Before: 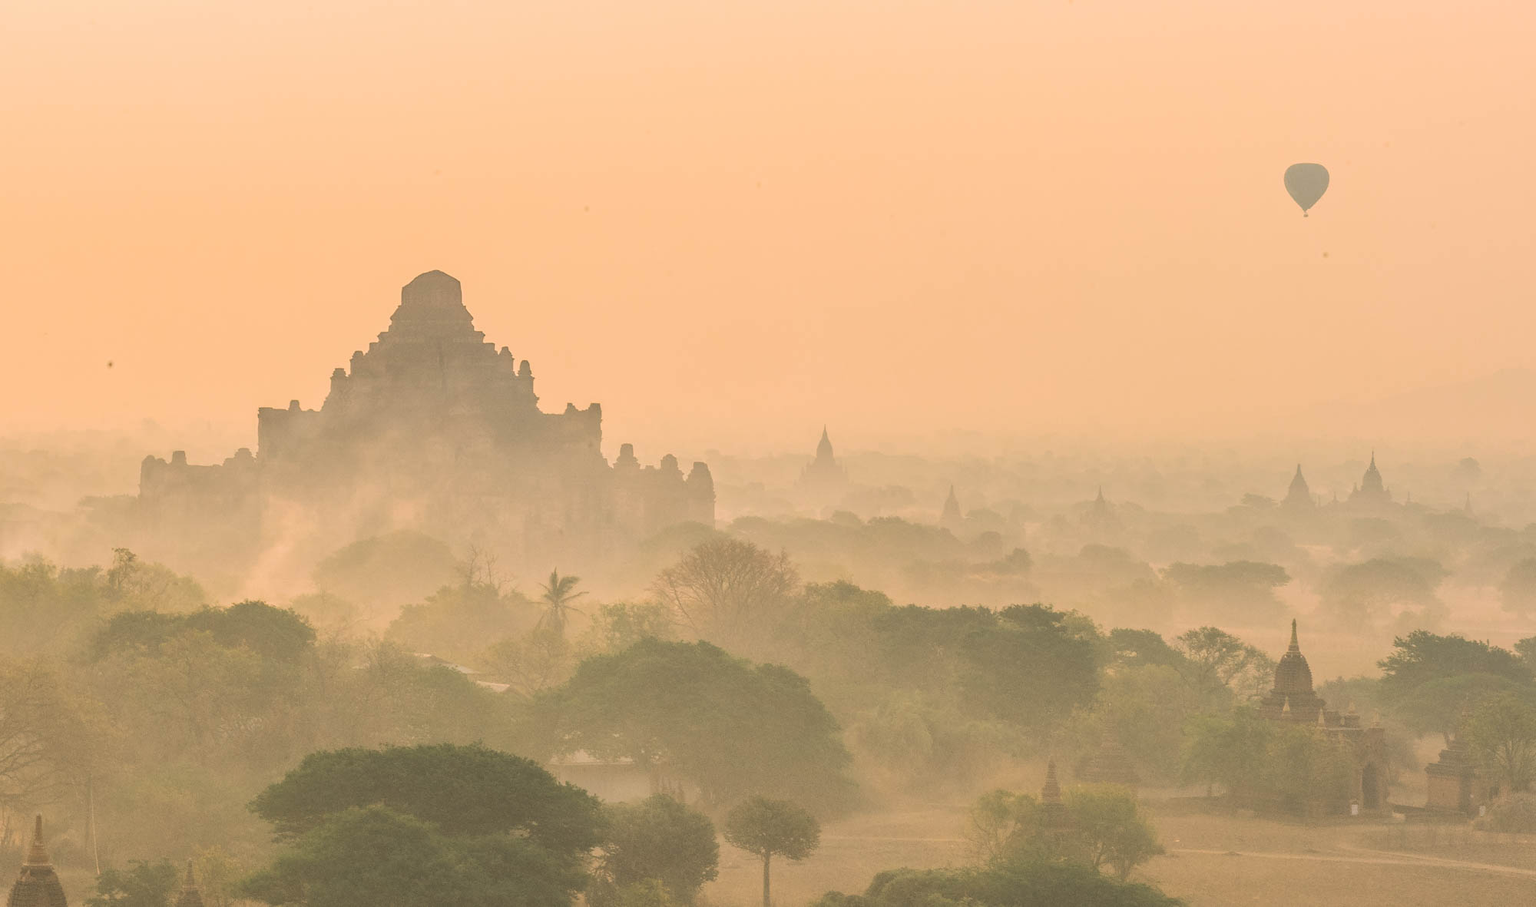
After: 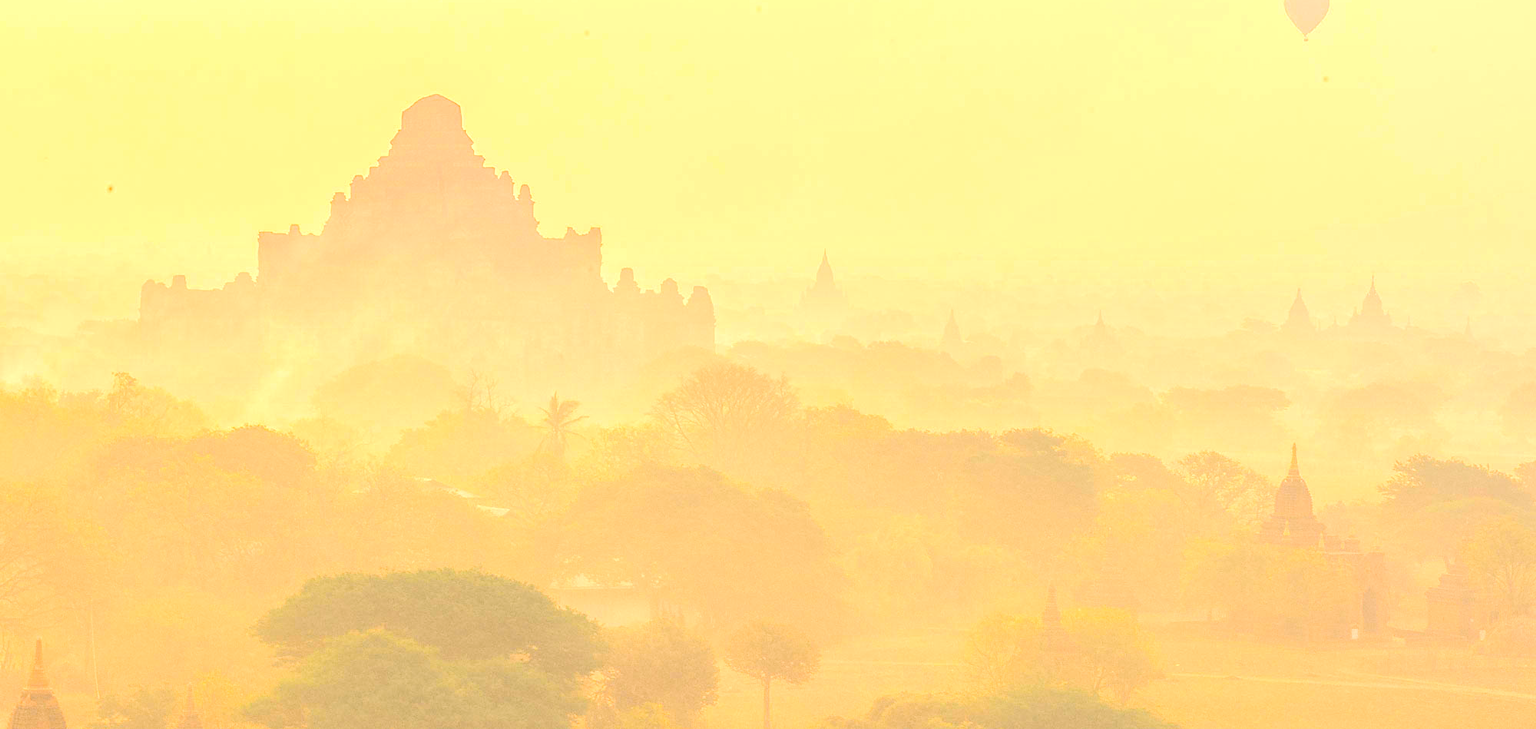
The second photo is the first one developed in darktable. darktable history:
color balance rgb: power › chroma 1.004%, power › hue 252.55°, highlights gain › chroma 3.045%, highlights gain › hue 54.53°, perceptual saturation grading › global saturation 30.504%
crop and rotate: top 19.475%
exposure: exposure 1.001 EV, compensate highlight preservation false
tone equalizer: -7 EV 0.148 EV, -6 EV 0.588 EV, -5 EV 1.17 EV, -4 EV 1.35 EV, -3 EV 1.12 EV, -2 EV 0.6 EV, -1 EV 0.16 EV, edges refinement/feathering 500, mask exposure compensation -1.57 EV, preserve details no
